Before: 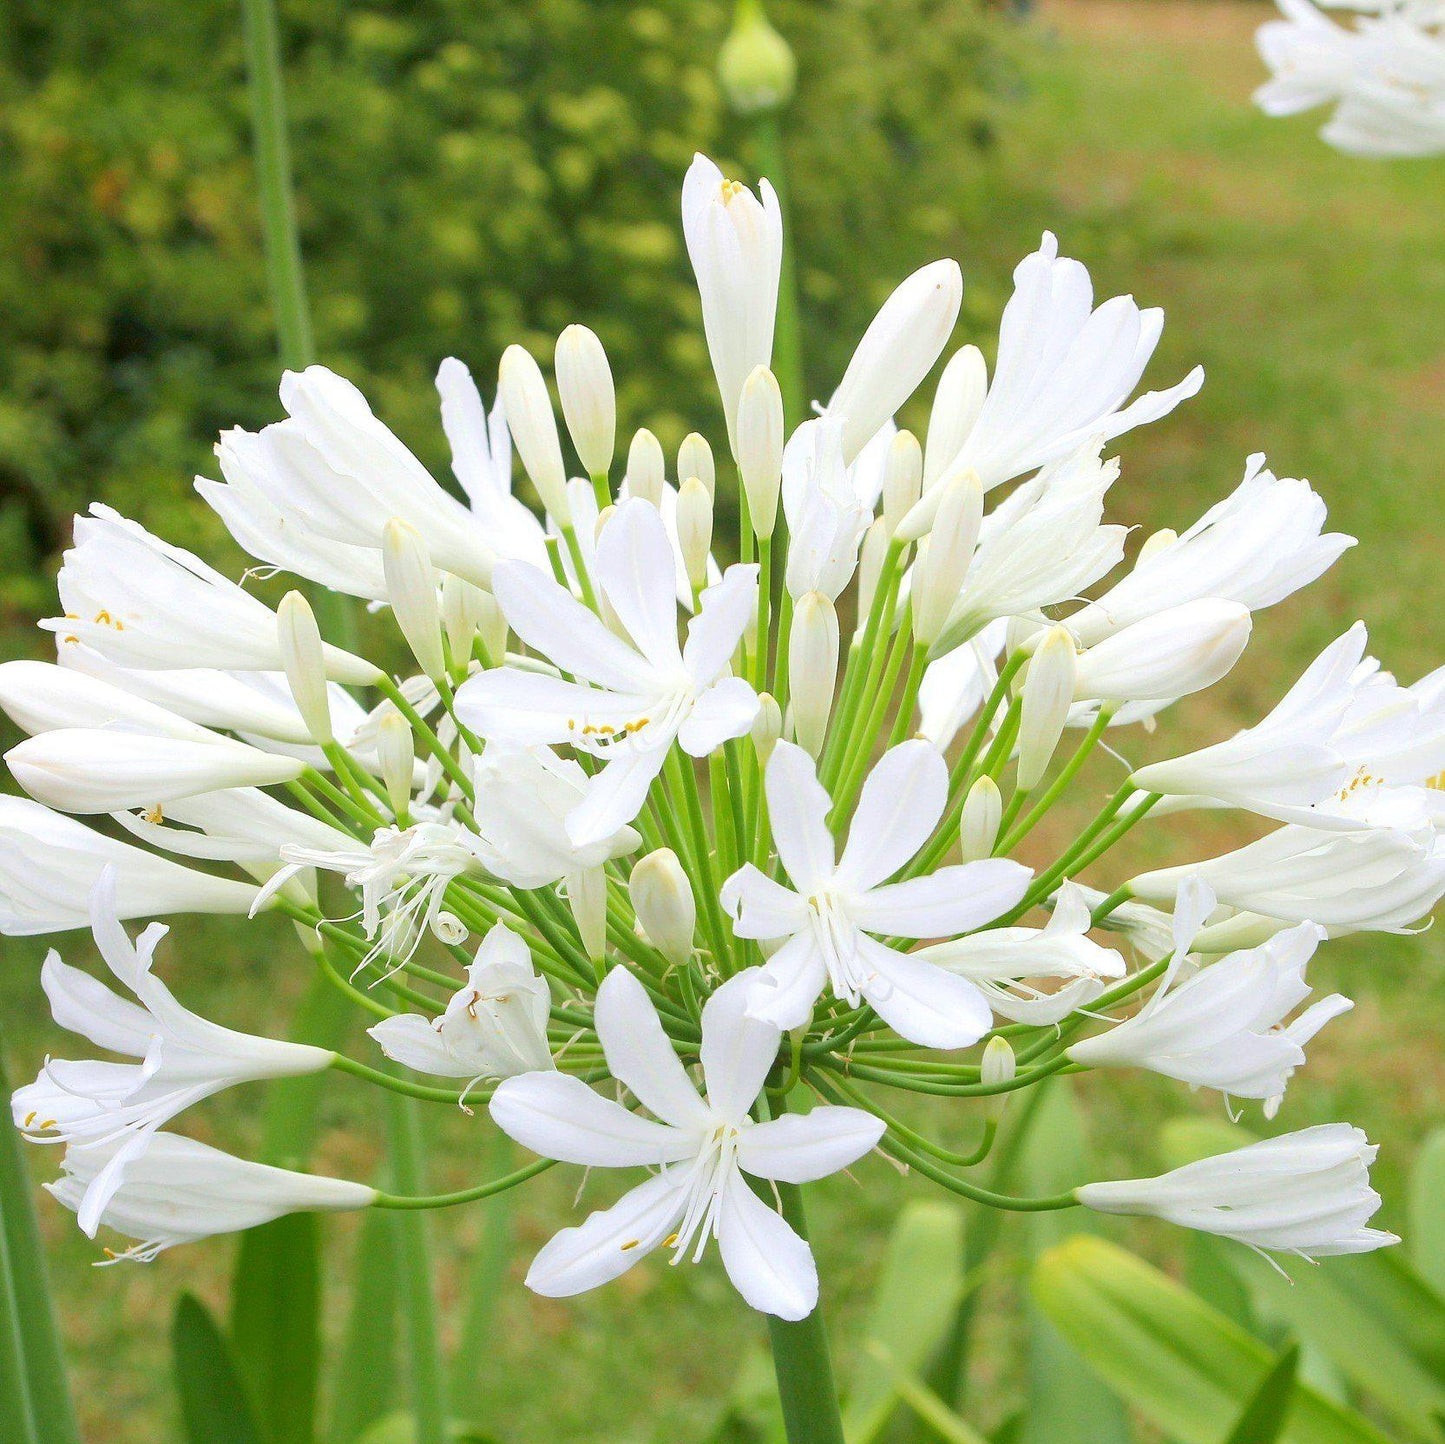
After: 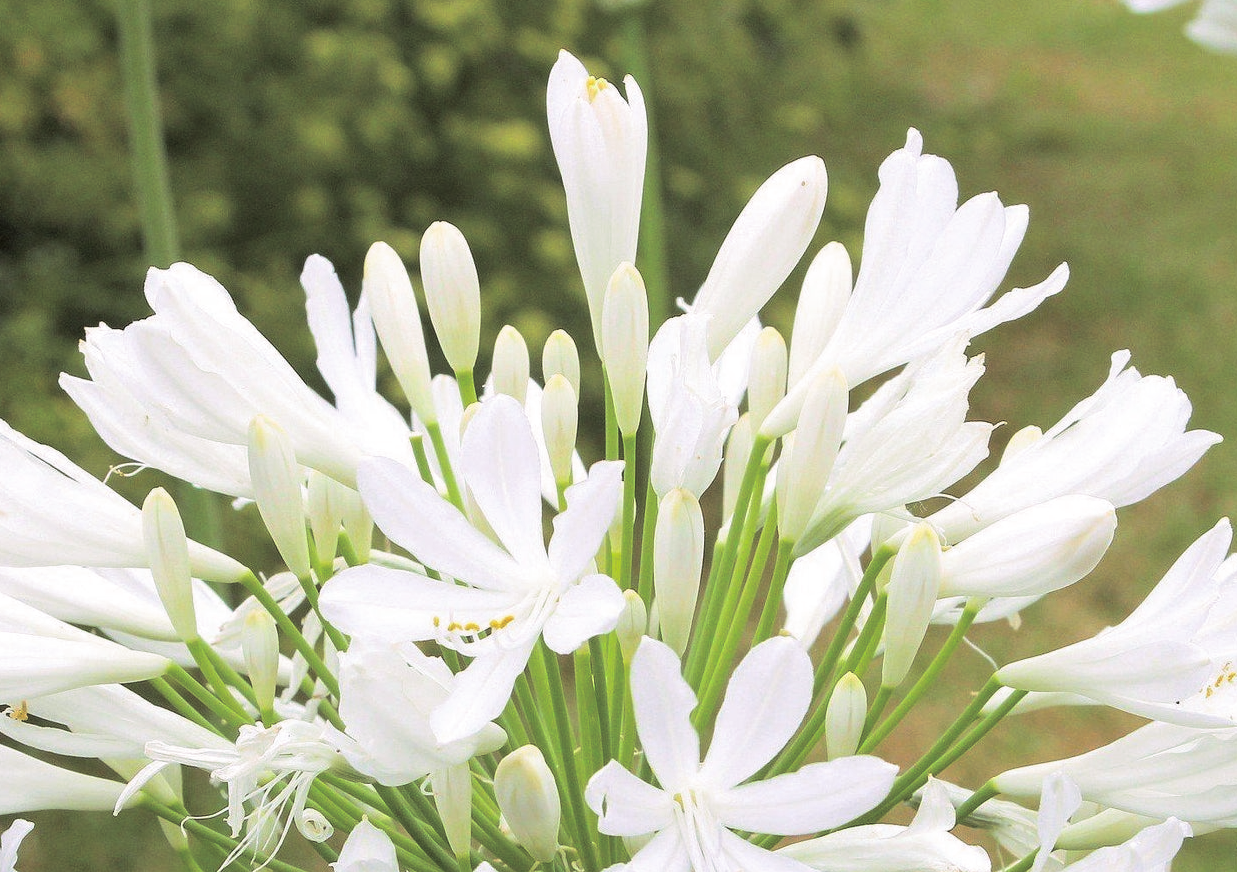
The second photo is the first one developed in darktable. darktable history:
split-toning: shadows › hue 46.8°, shadows › saturation 0.17, highlights › hue 316.8°, highlights › saturation 0.27, balance -51.82
crop and rotate: left 9.345%, top 7.22%, right 4.982%, bottom 32.331%
